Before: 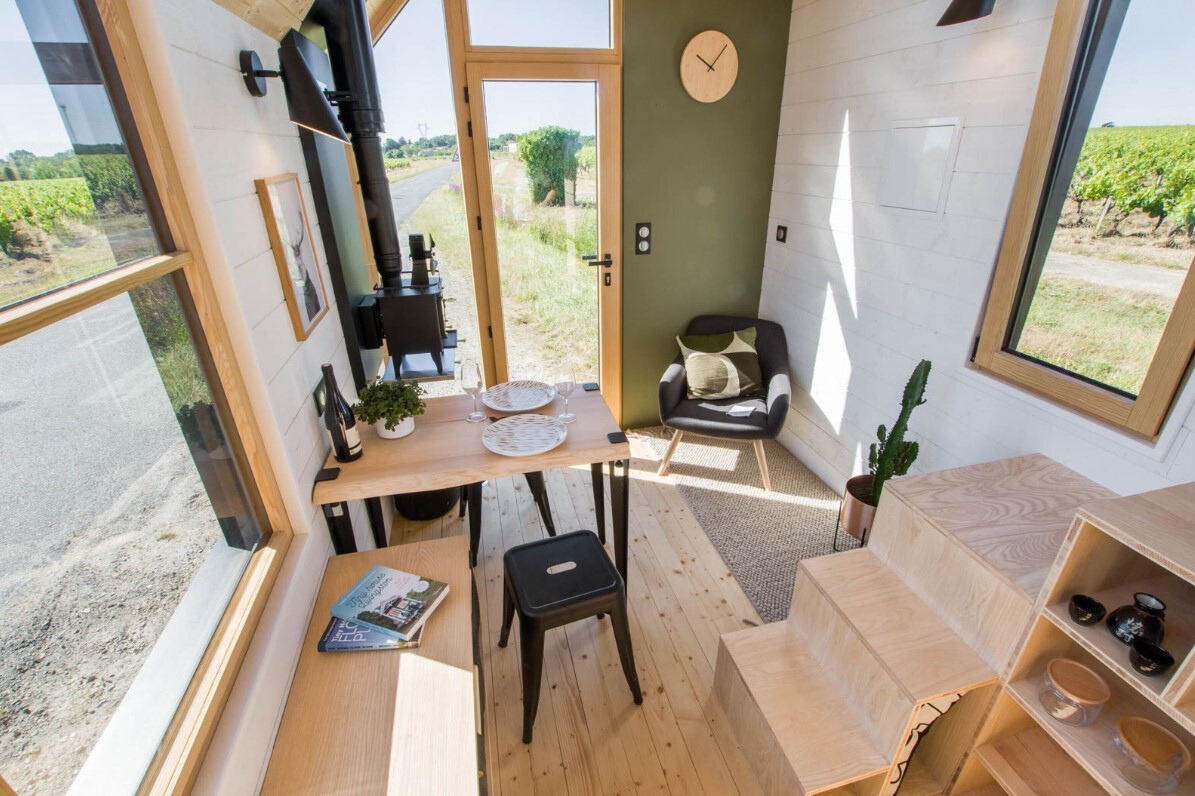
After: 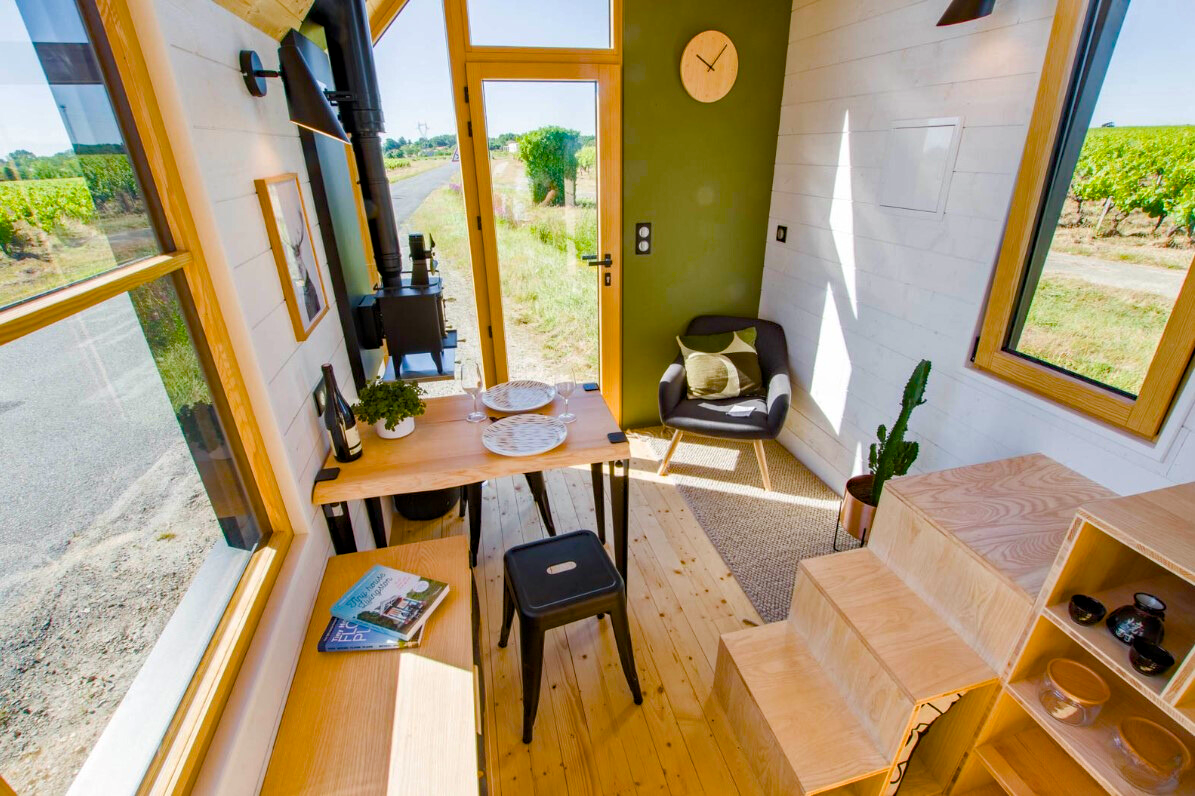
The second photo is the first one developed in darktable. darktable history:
haze removal: compatibility mode true, adaptive false
color balance rgb: linear chroma grading › global chroma 14.459%, perceptual saturation grading › global saturation 39.134%, perceptual saturation grading › highlights -24.721%, perceptual saturation grading › mid-tones 35.053%, perceptual saturation grading › shadows 34.798%
